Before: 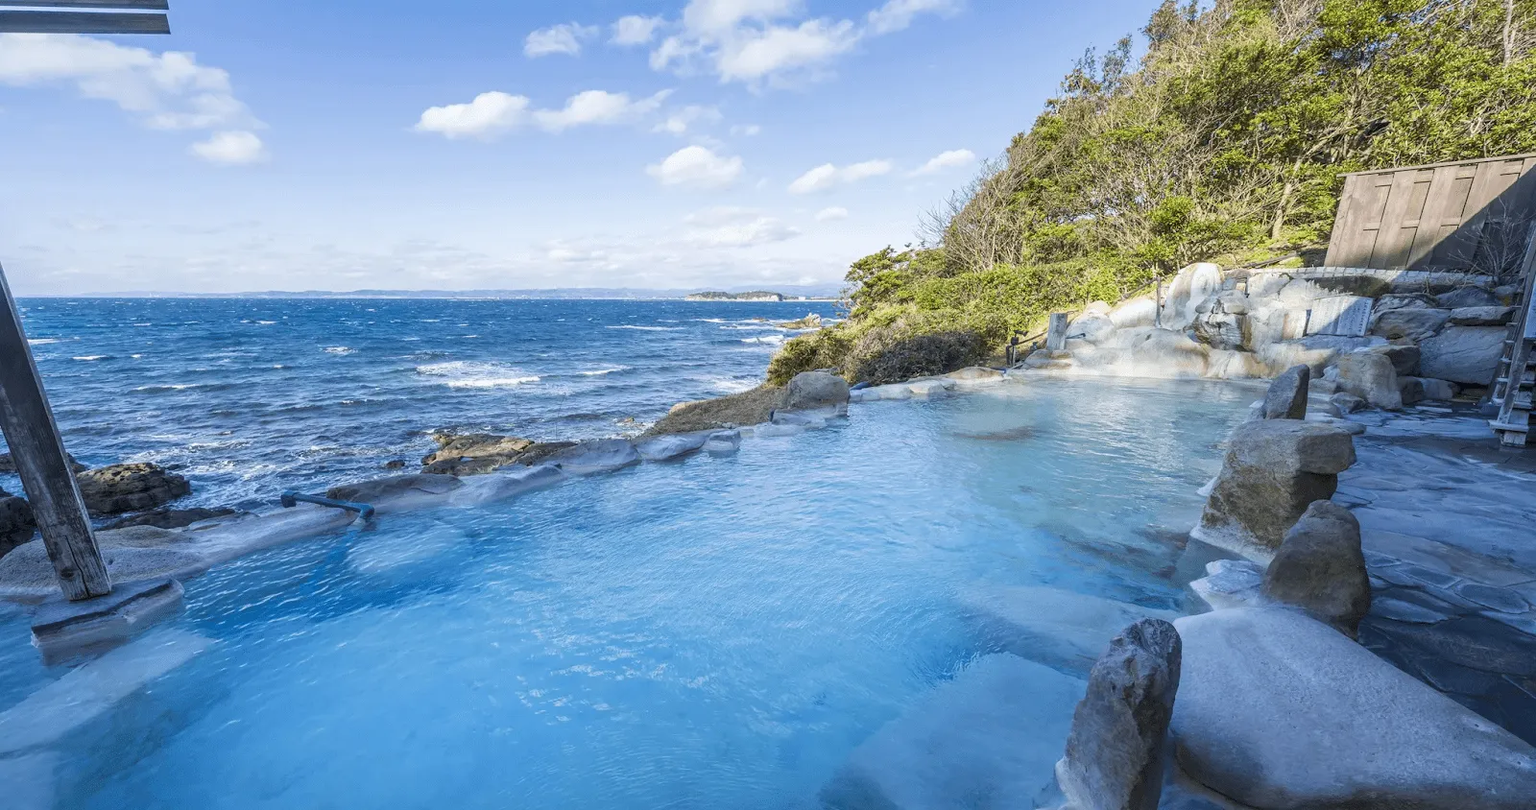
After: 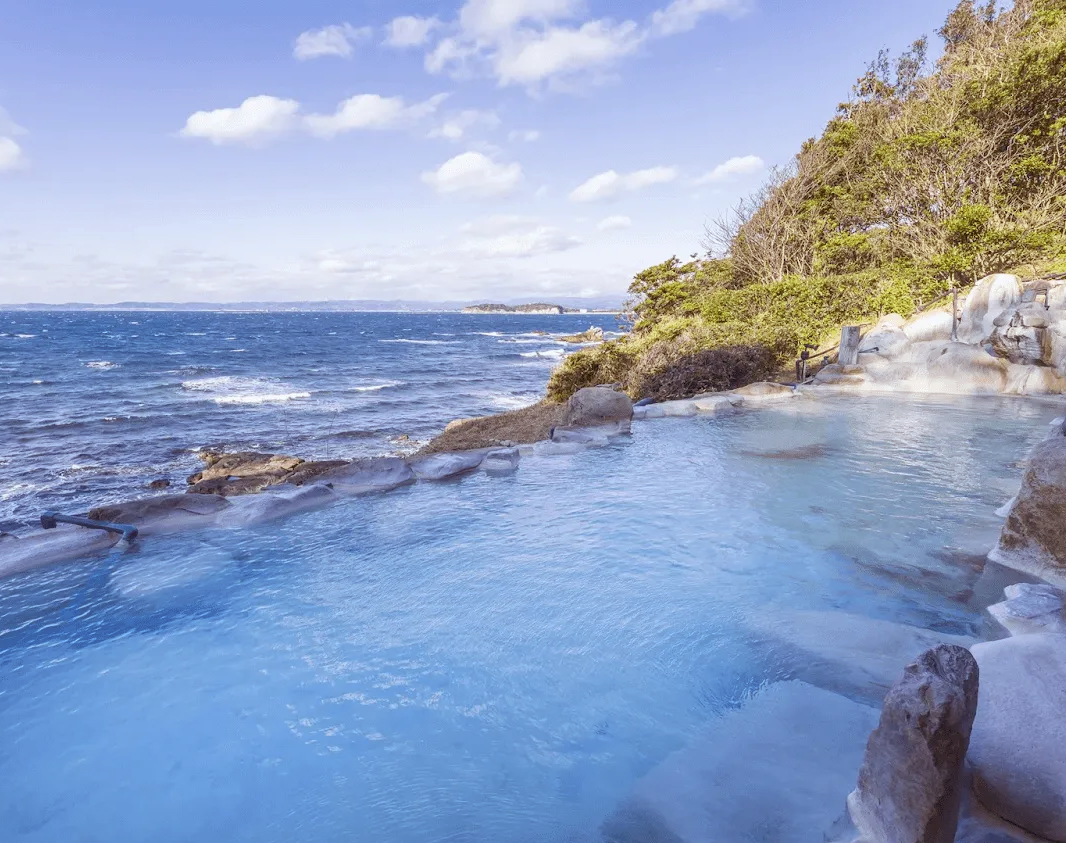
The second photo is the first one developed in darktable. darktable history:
crop and rotate: left 15.754%, right 17.579%
rgb levels: mode RGB, independent channels, levels [[0, 0.474, 1], [0, 0.5, 1], [0, 0.5, 1]]
